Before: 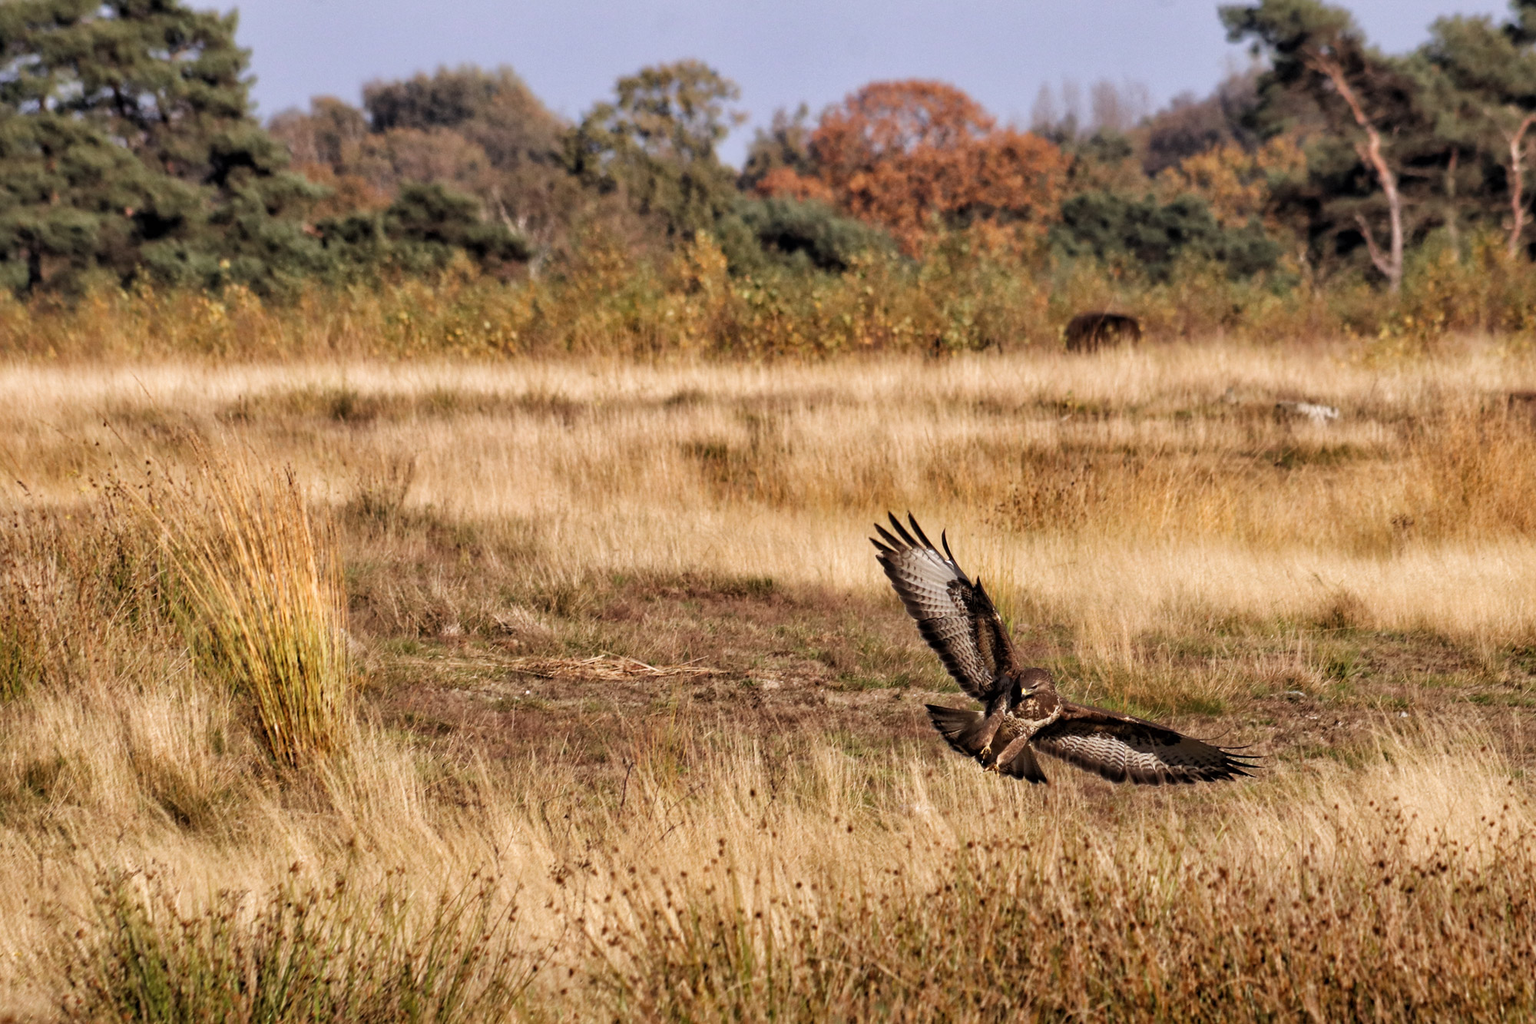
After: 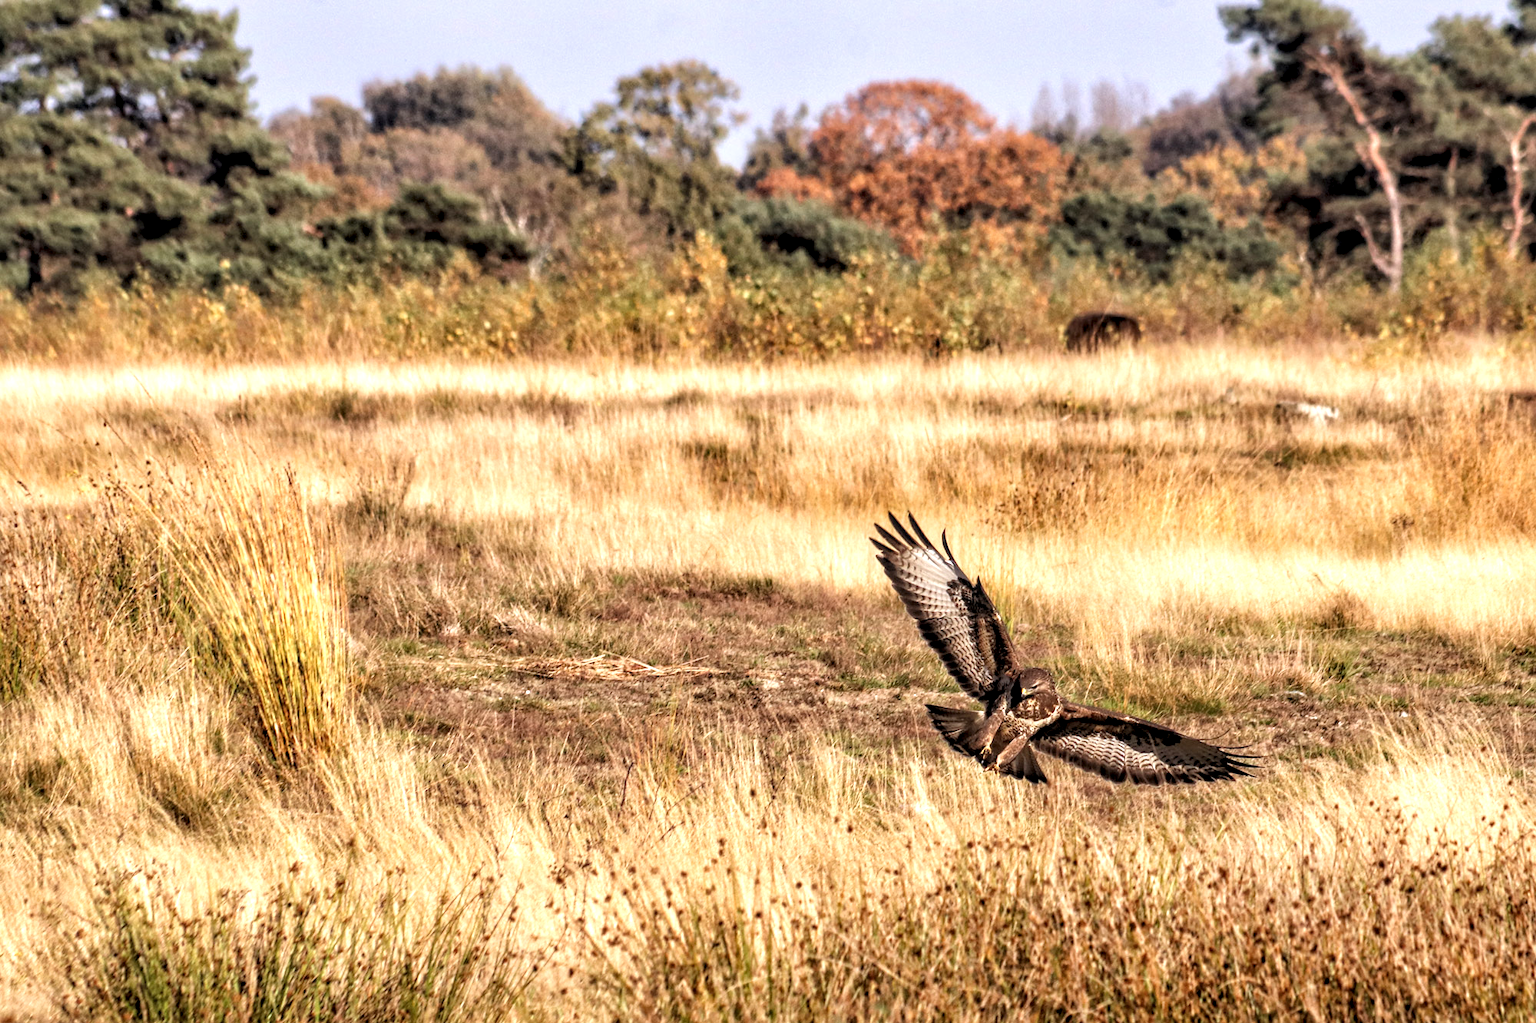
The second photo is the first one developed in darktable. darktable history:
exposure: exposure 0.635 EV, compensate highlight preservation false
local contrast: detail 142%
contrast brightness saturation: contrast 0.05, brightness 0.066, saturation 0.009
